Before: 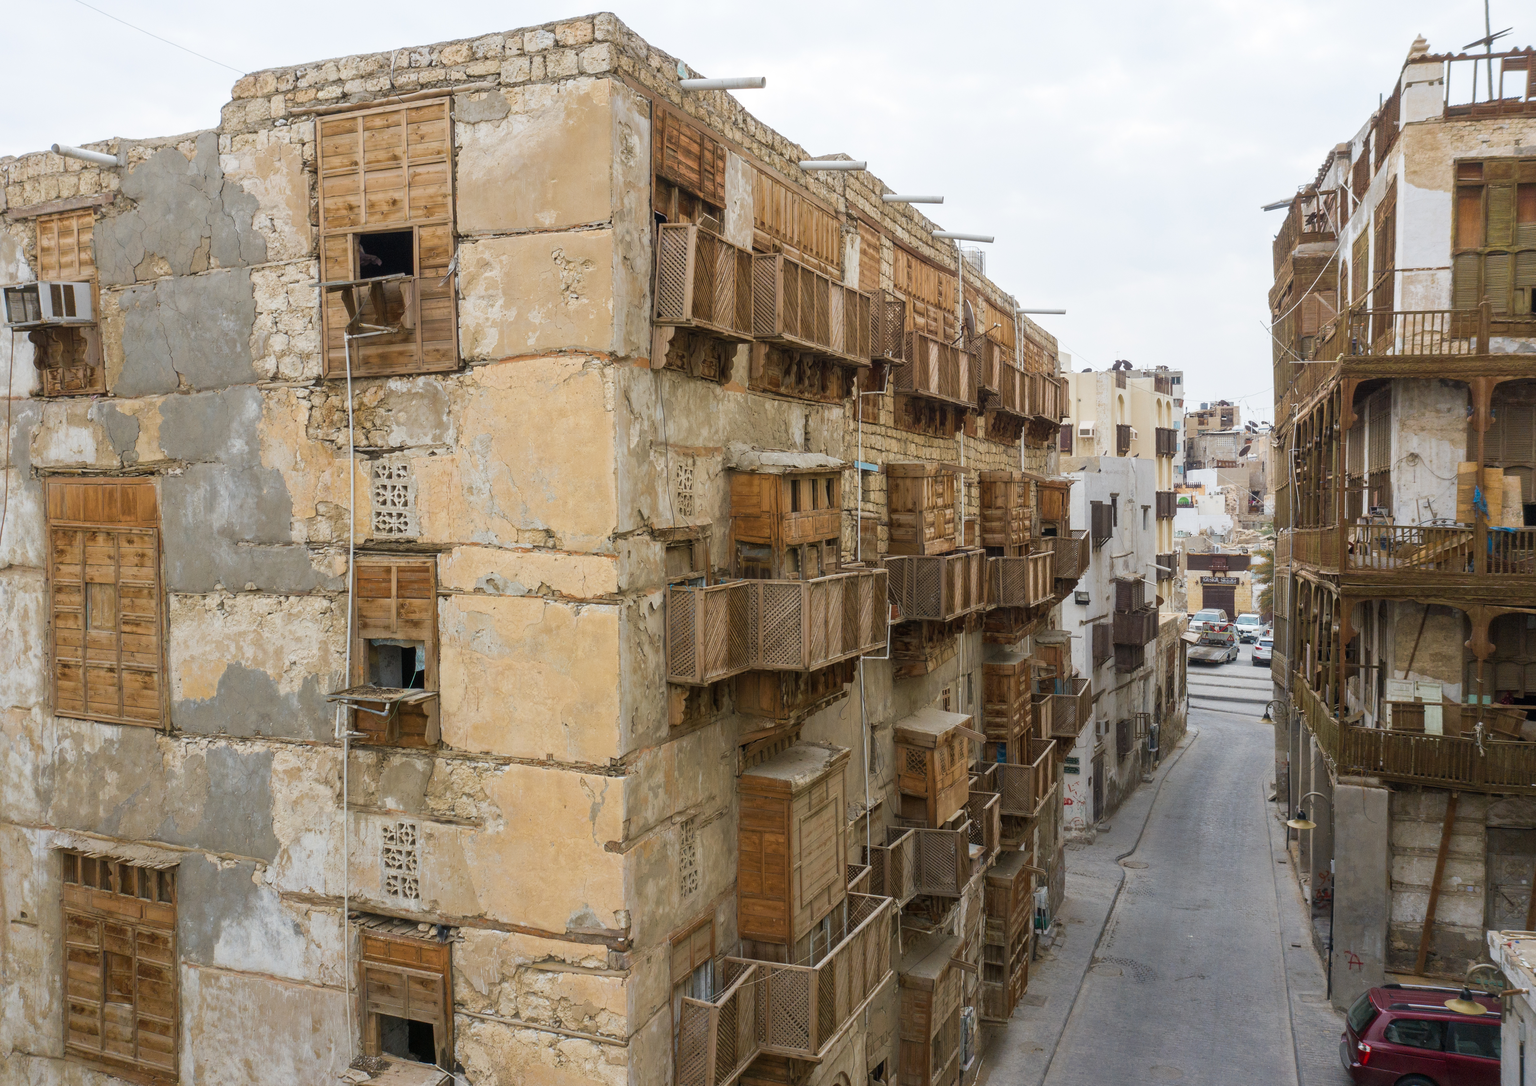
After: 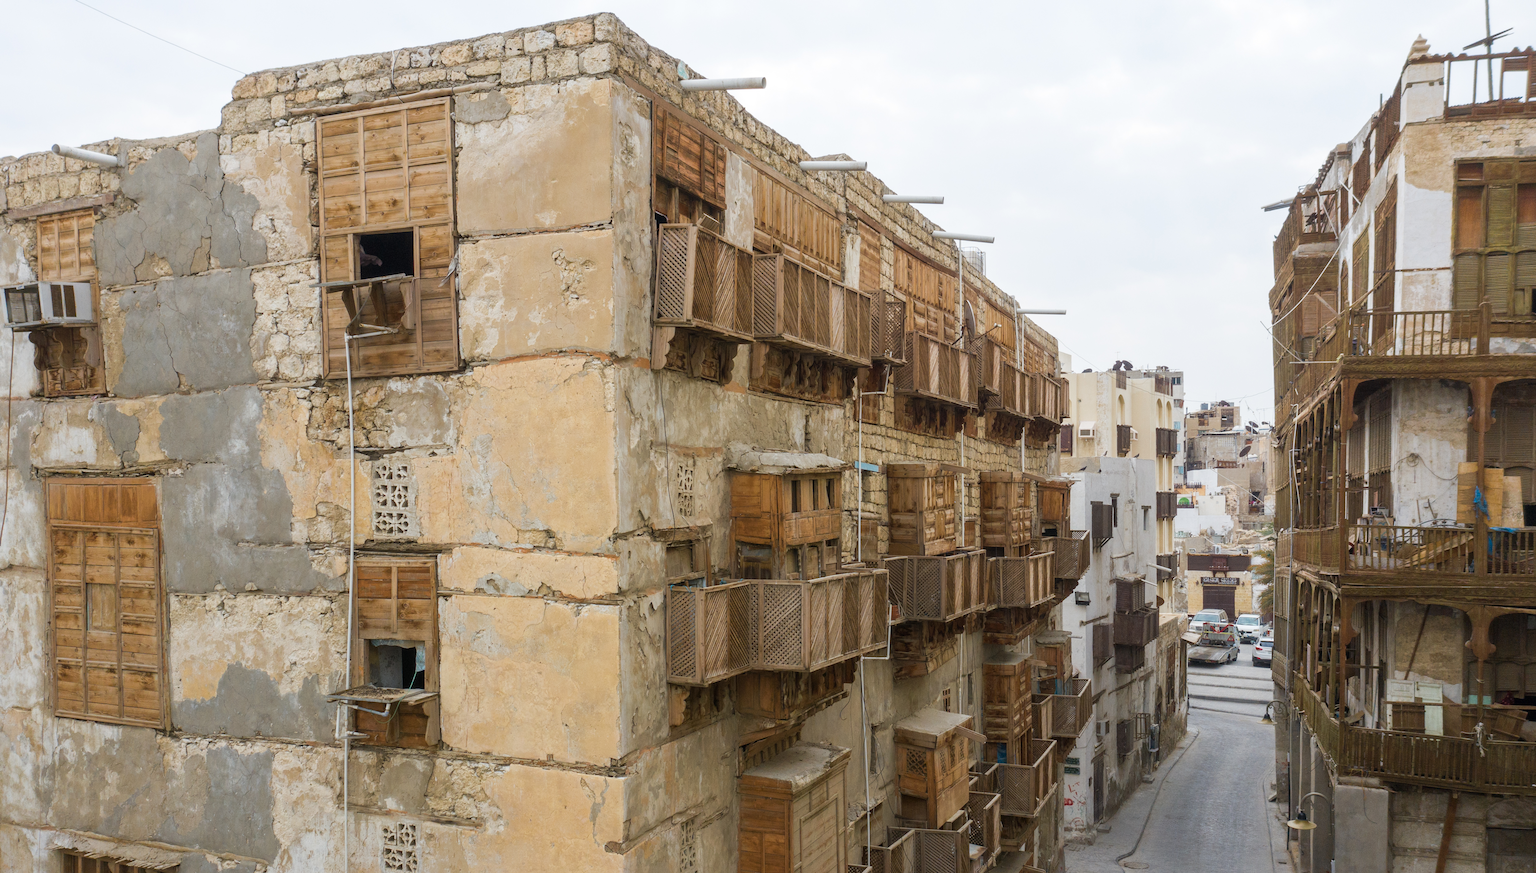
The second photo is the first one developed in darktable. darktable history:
crop: bottom 19.548%
